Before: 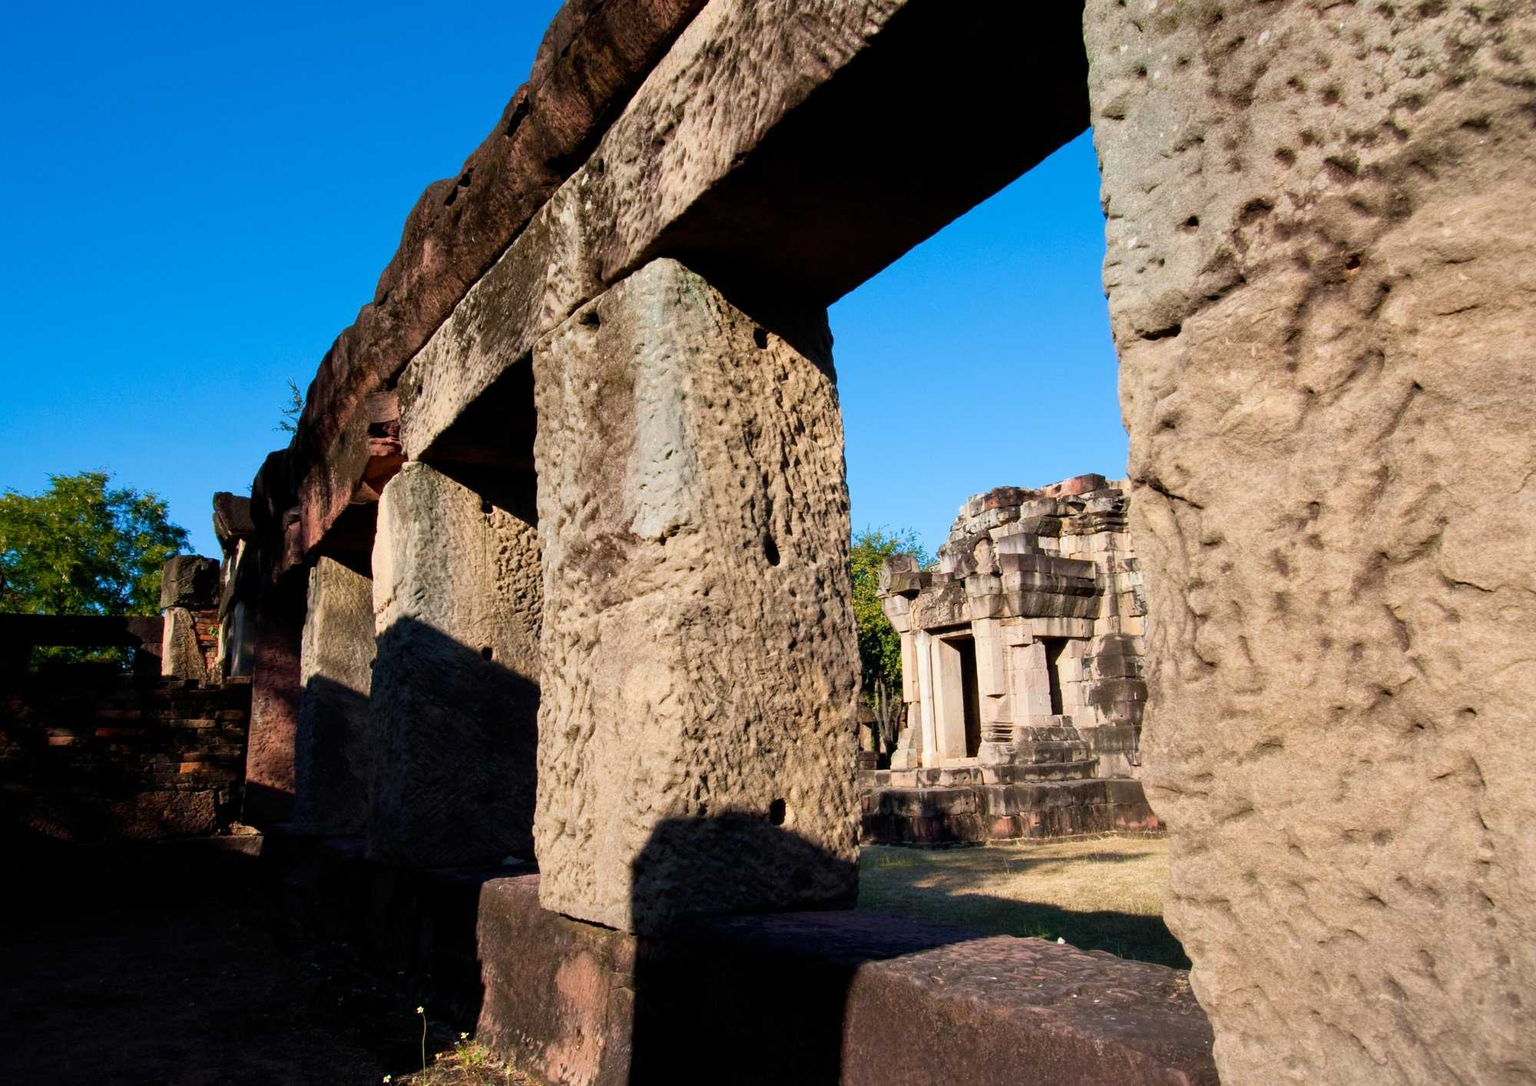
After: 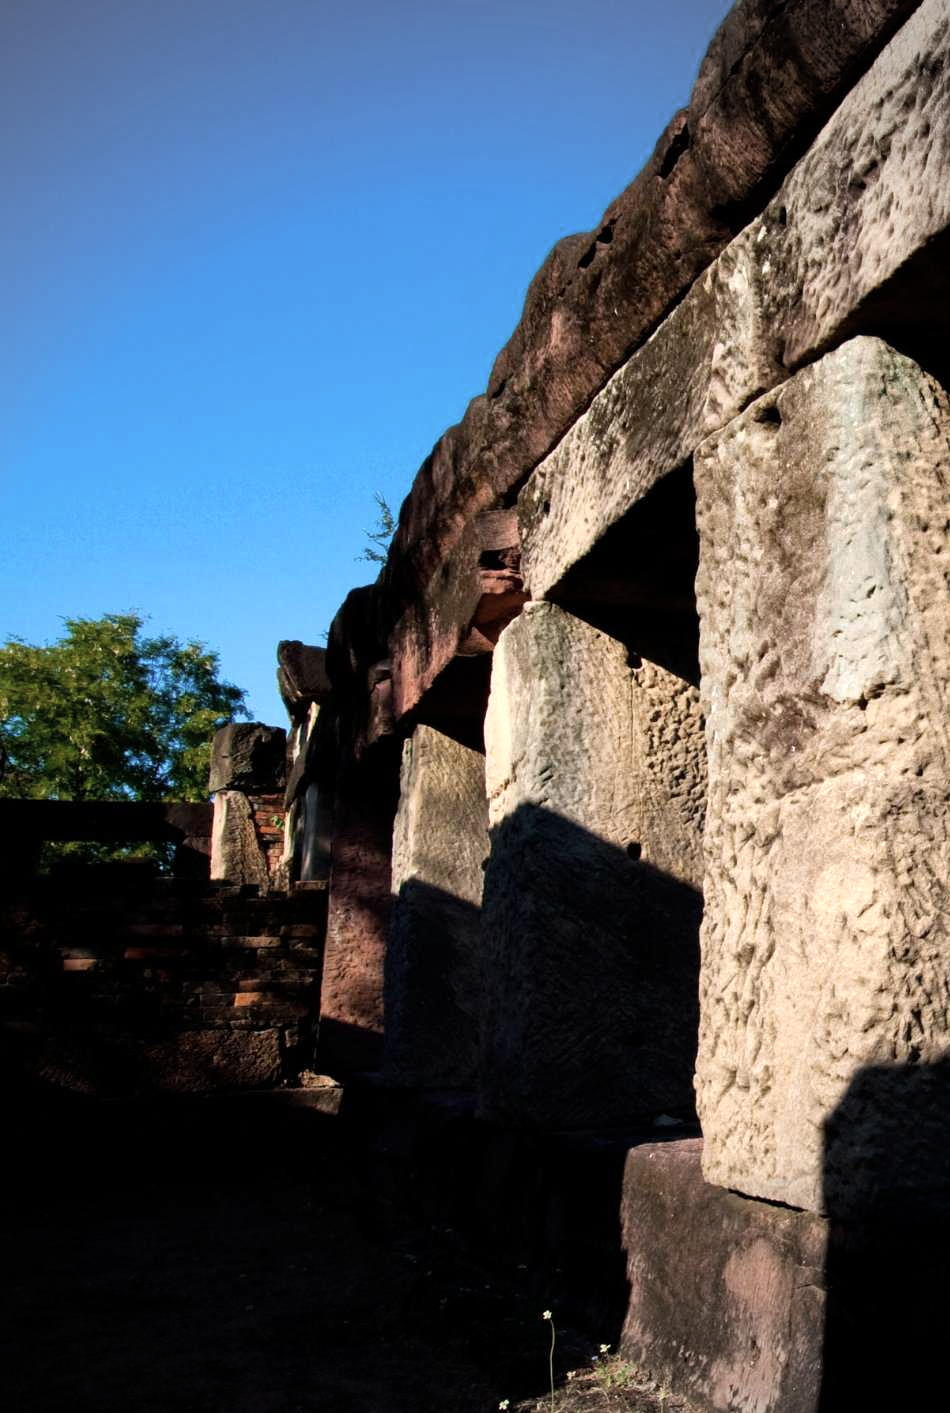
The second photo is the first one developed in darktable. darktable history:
color correction: highlights b* -0.04, saturation 0.805
tone equalizer: -8 EV -0.442 EV, -7 EV -0.393 EV, -6 EV -0.365 EV, -5 EV -0.206 EV, -3 EV 0.241 EV, -2 EV 0.31 EV, -1 EV 0.365 EV, +0 EV 0.437 EV
vignetting: fall-off start 71.59%, unbound false
crop and rotate: left 0.006%, top 0%, right 52.493%
